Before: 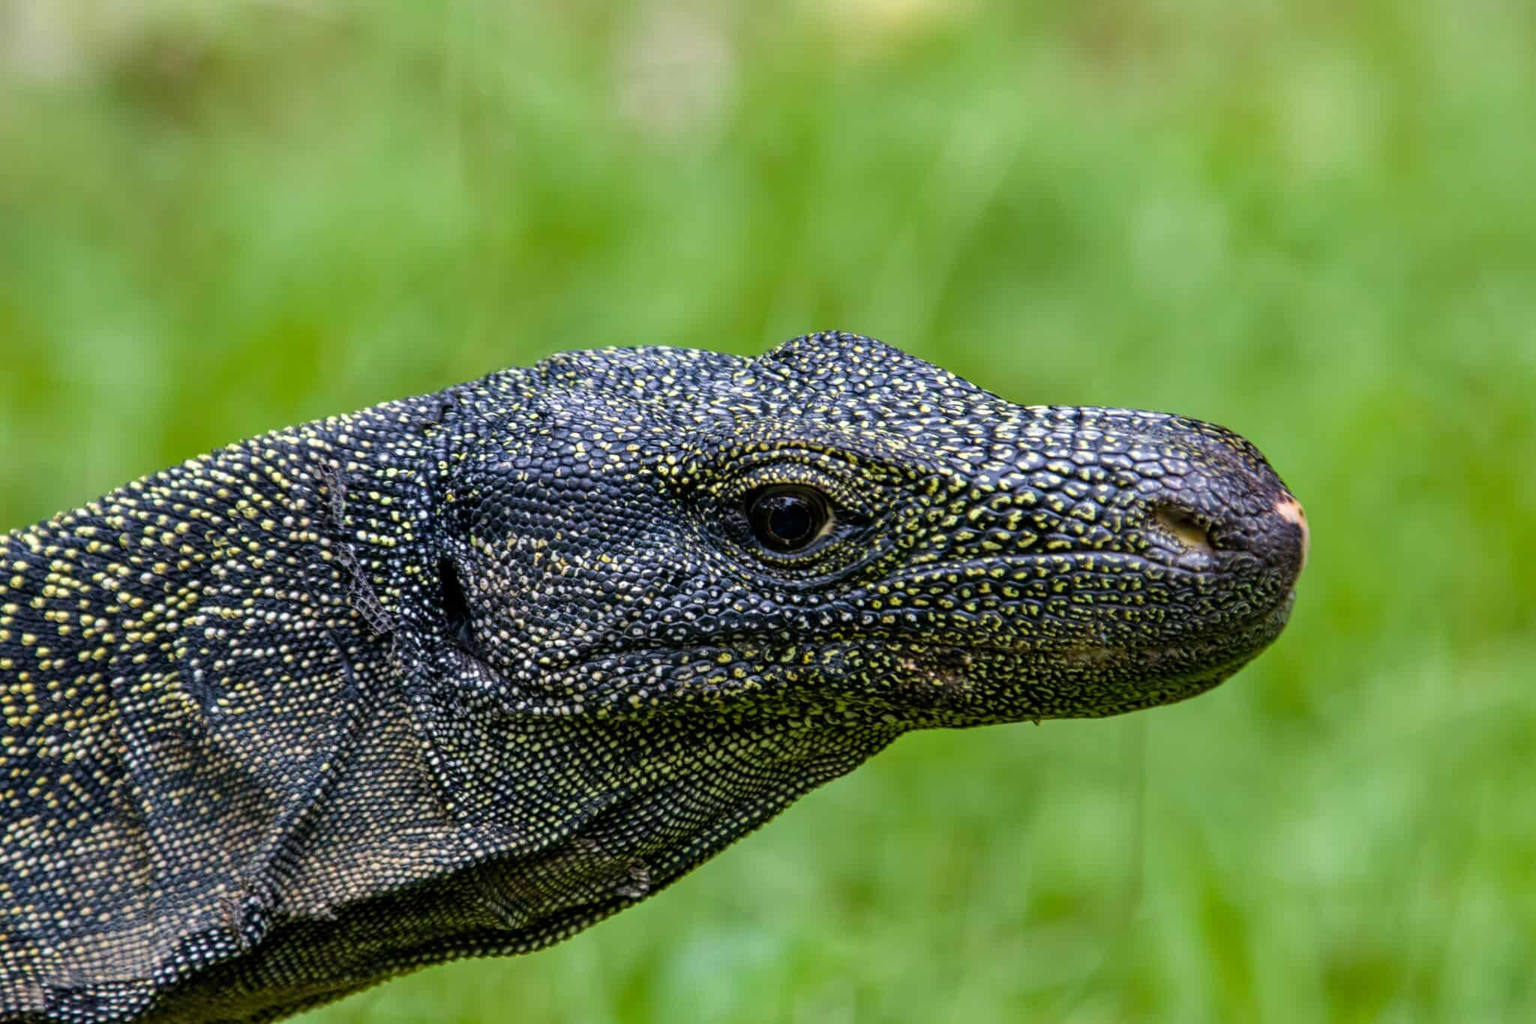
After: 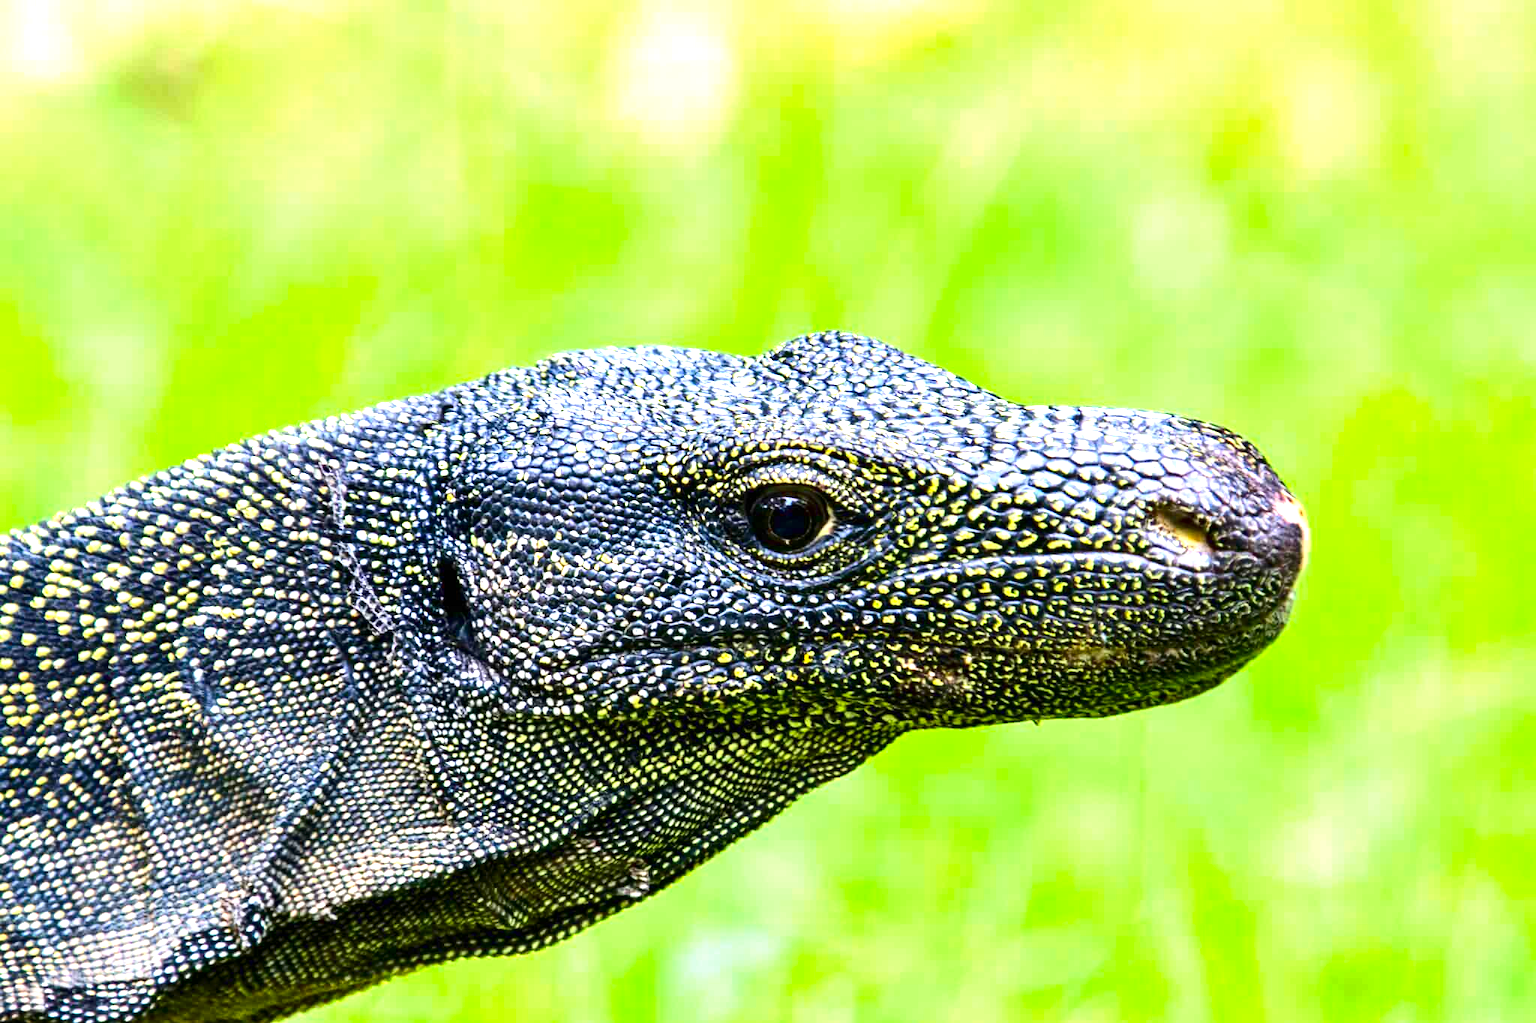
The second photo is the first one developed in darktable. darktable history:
contrast brightness saturation: contrast 0.188, brightness -0.105, saturation 0.208
exposure: black level correction 0, exposure 1.937 EV, compensate highlight preservation false
